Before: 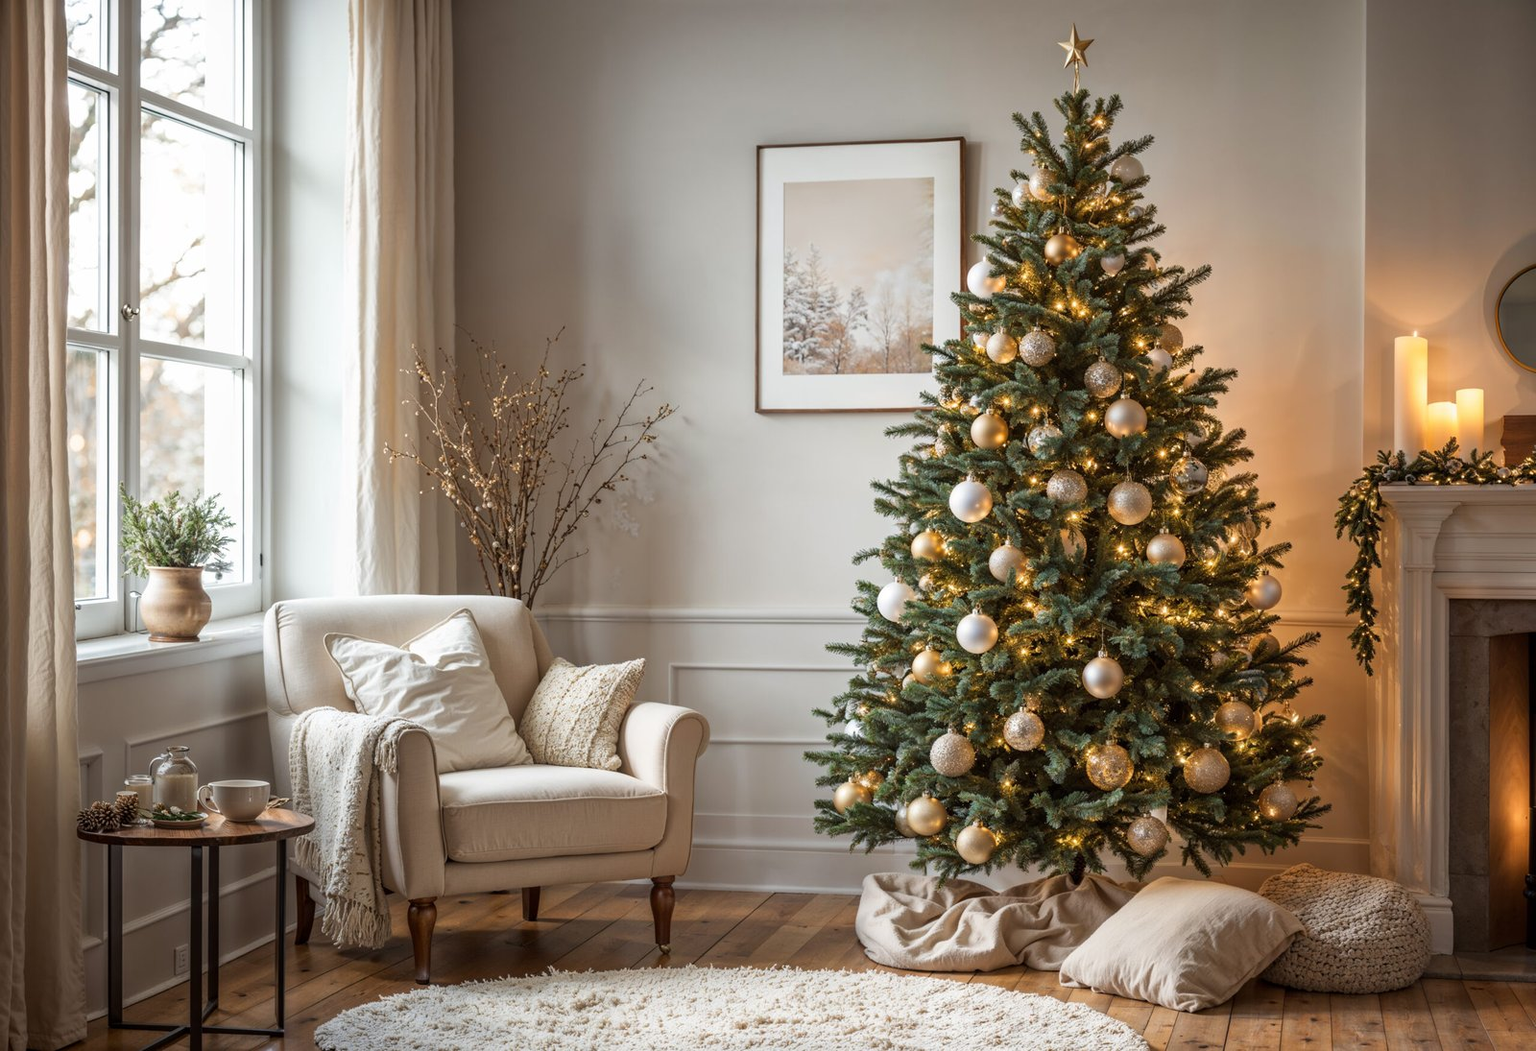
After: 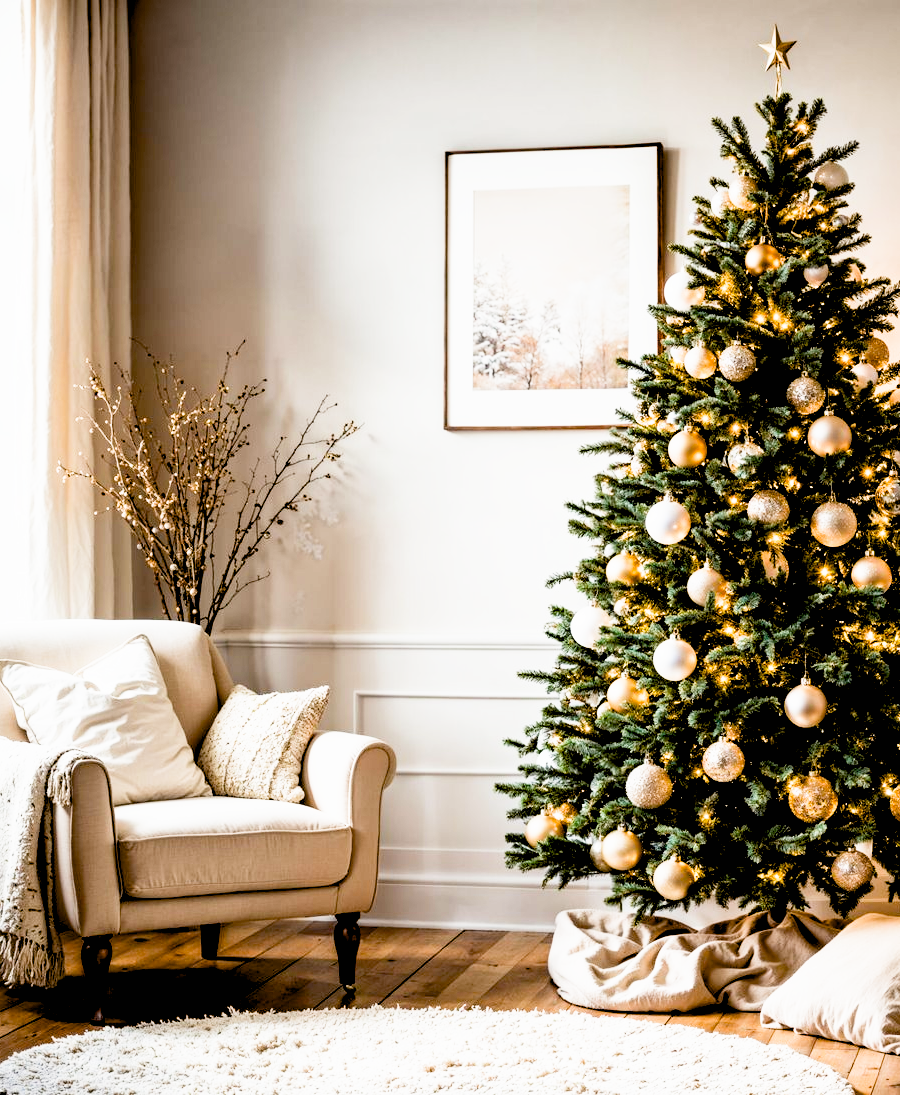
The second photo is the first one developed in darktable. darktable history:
crop: left 21.496%, right 22.254%
tone equalizer: -8 EV -0.75 EV, -7 EV -0.7 EV, -6 EV -0.6 EV, -5 EV -0.4 EV, -3 EV 0.4 EV, -2 EV 0.6 EV, -1 EV 0.7 EV, +0 EV 0.75 EV, edges refinement/feathering 500, mask exposure compensation -1.57 EV, preserve details no
exposure: black level correction 0.035, exposure 0.9 EV, compensate highlight preservation false
sigmoid: contrast 1.22, skew 0.65
